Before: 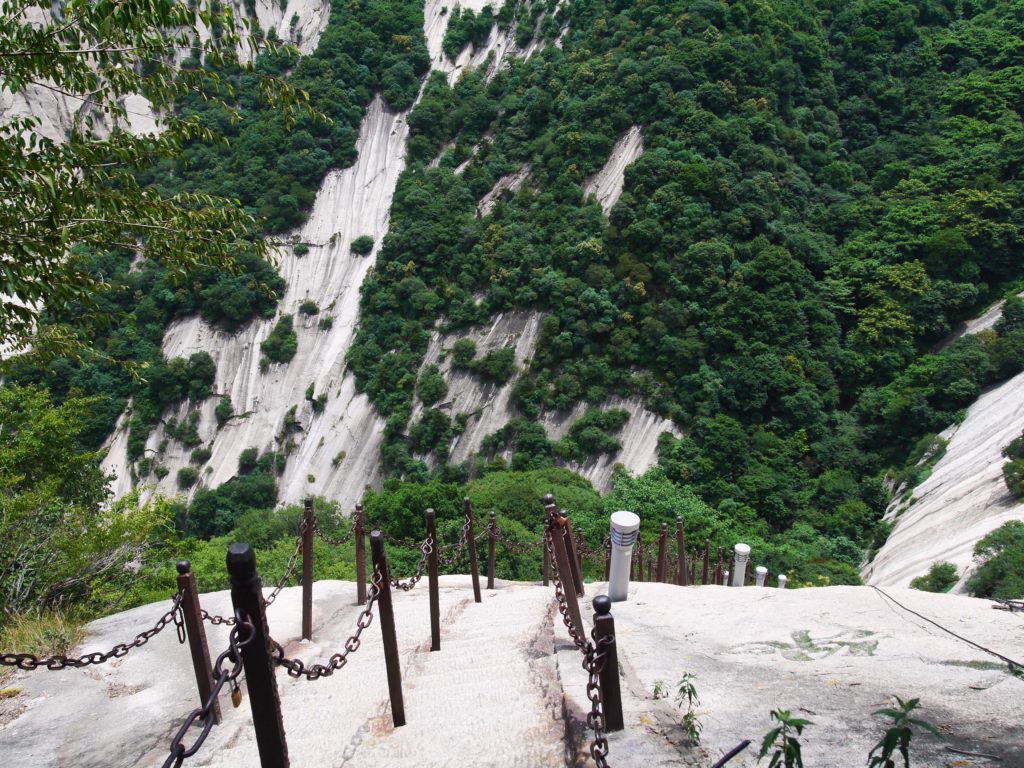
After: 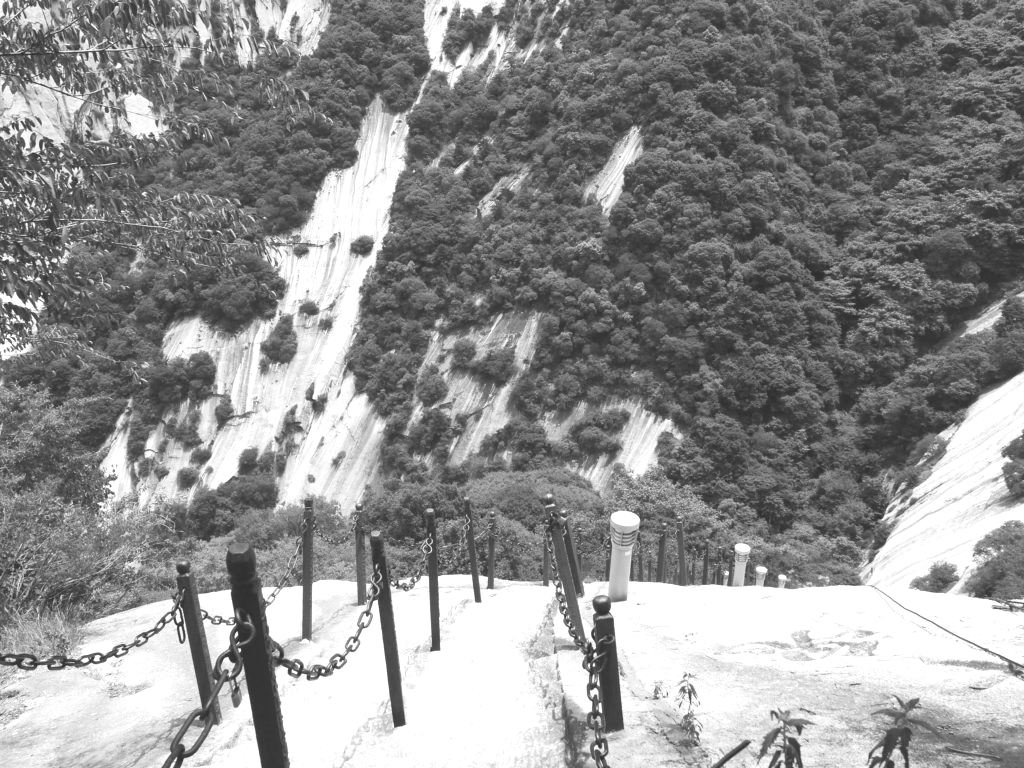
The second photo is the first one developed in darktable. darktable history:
white balance: red 0.978, blue 0.999
exposure: black level correction 0, exposure 1.2 EV, compensate exposure bias true, compensate highlight preservation false
contrast brightness saturation: contrast -0.28
color zones: curves: ch1 [(0, -0.014) (0.143, -0.013) (0.286, -0.013) (0.429, -0.016) (0.571, -0.019) (0.714, -0.015) (0.857, 0.002) (1, -0.014)]
